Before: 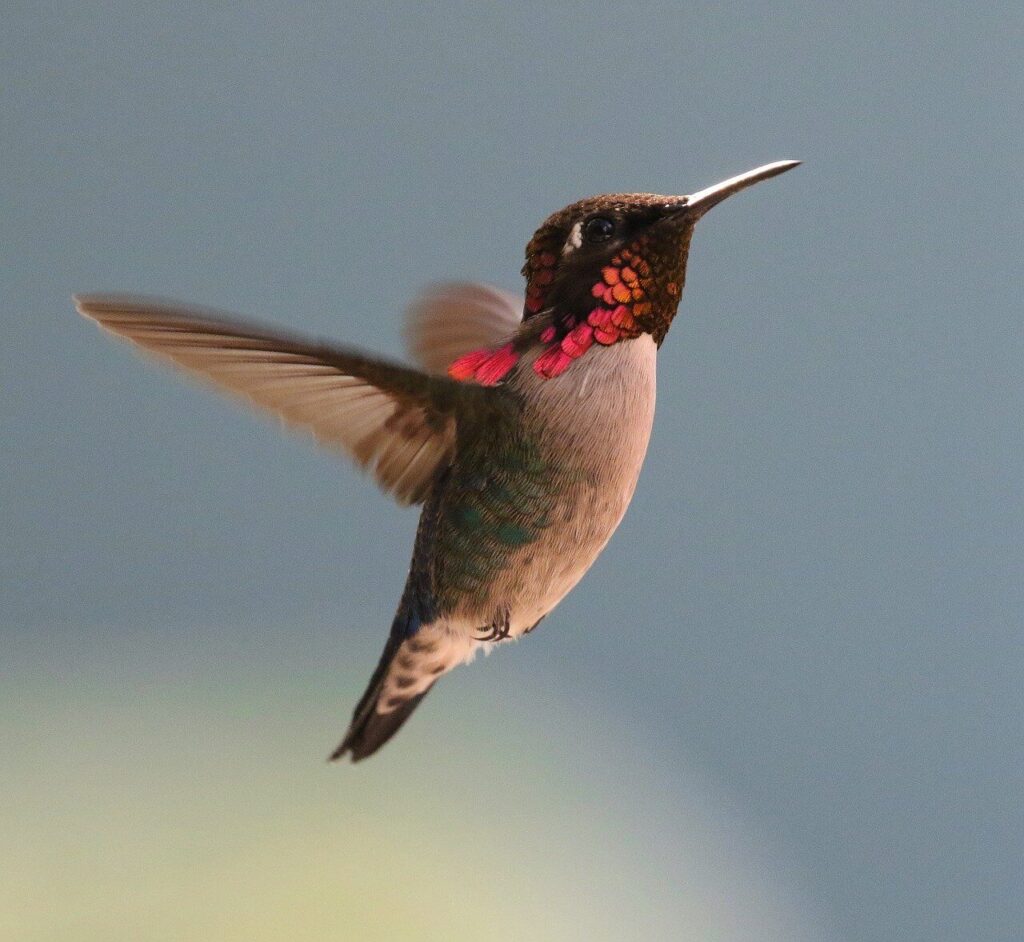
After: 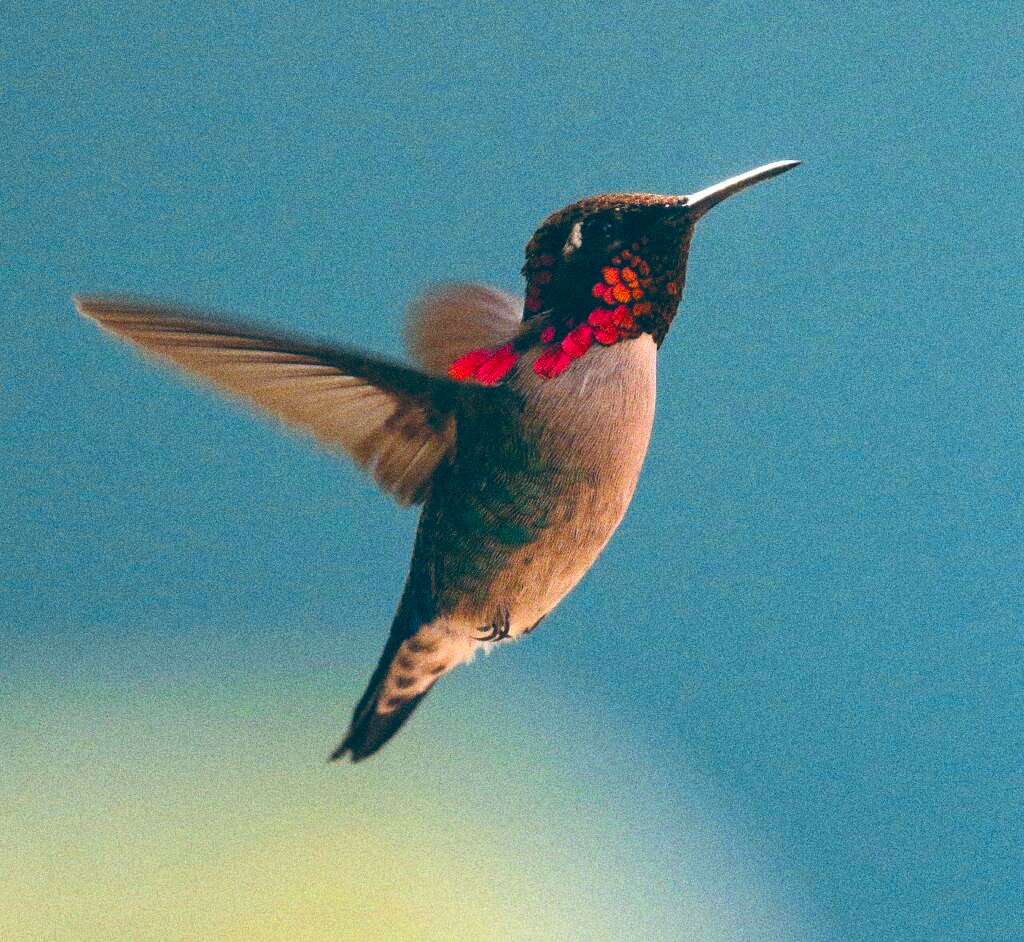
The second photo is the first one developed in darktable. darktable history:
velvia: strength 32%, mid-tones bias 0.2
vibrance: vibrance 15%
channel mixer: red [0, 0, 0, 0.91, 0, 0, 0], green [0, 0, 0, 0.208, 1, 0, 0], blue [0, 0, 0, -0.192, 0, 1, 0]
color balance: lift [1.016, 0.983, 1, 1.017], gamma [0.958, 1, 1, 1], gain [0.981, 1.007, 0.993, 1.002], input saturation 118.26%, contrast 13.43%, contrast fulcrum 21.62%, output saturation 82.76%
grain: coarseness 14.49 ISO, strength 48.04%, mid-tones bias 35%
bloom: size 9%, threshold 100%, strength 7%
